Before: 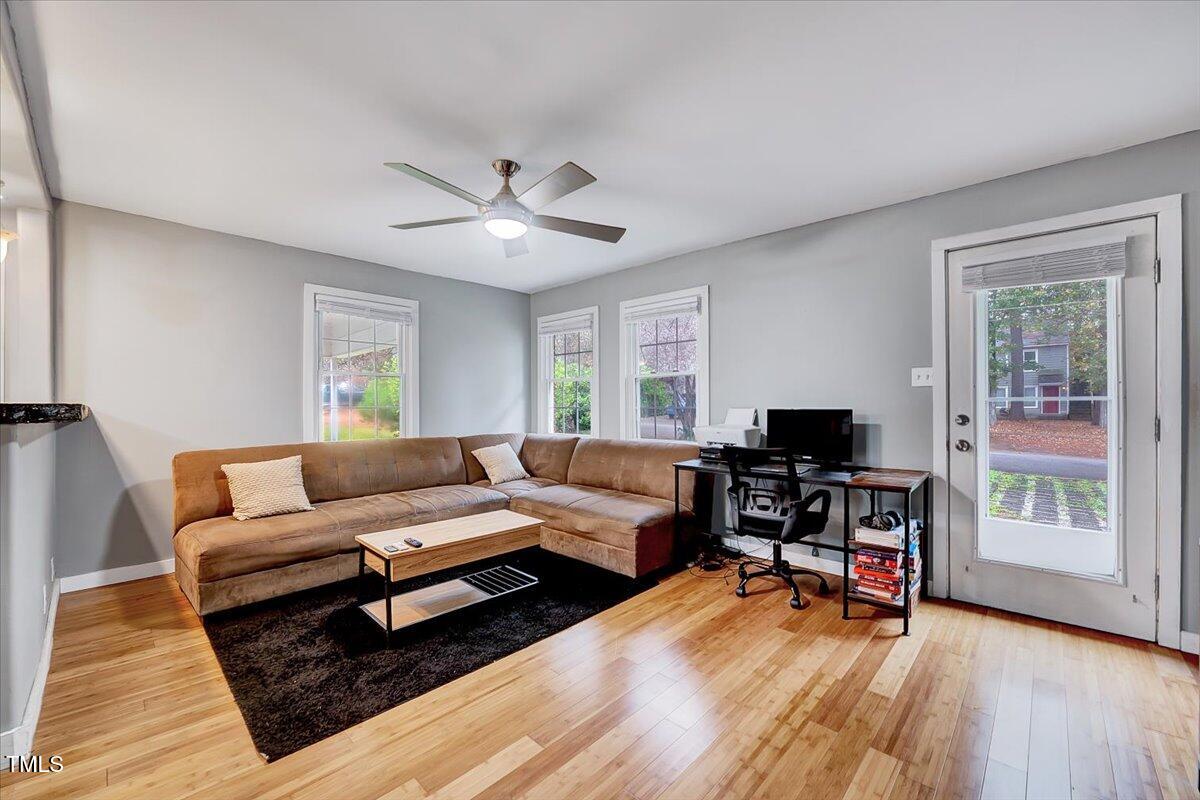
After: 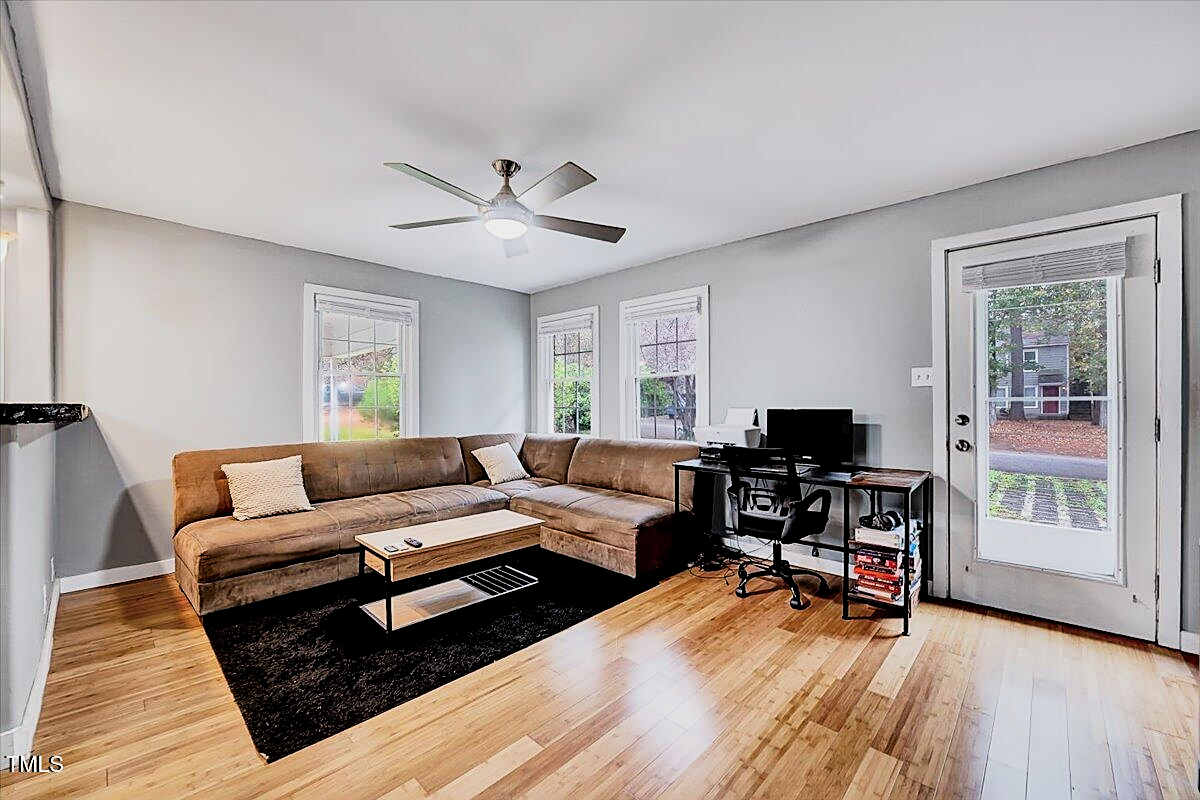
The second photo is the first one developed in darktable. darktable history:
sharpen: on, module defaults
filmic rgb: black relative exposure -5 EV, white relative exposure 3.5 EV, hardness 3.19, contrast 1.4, highlights saturation mix -30%
